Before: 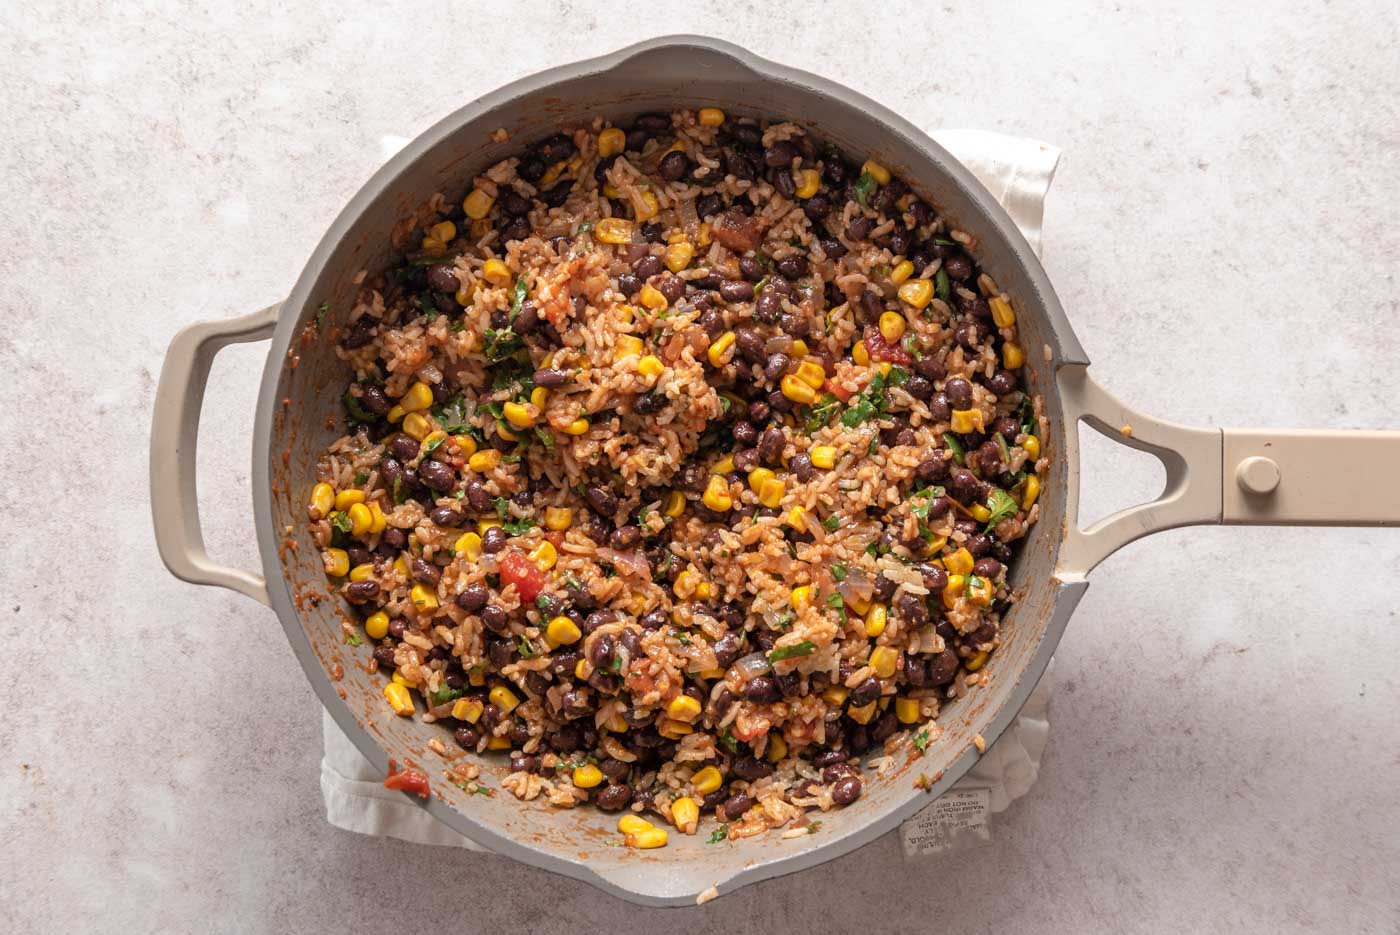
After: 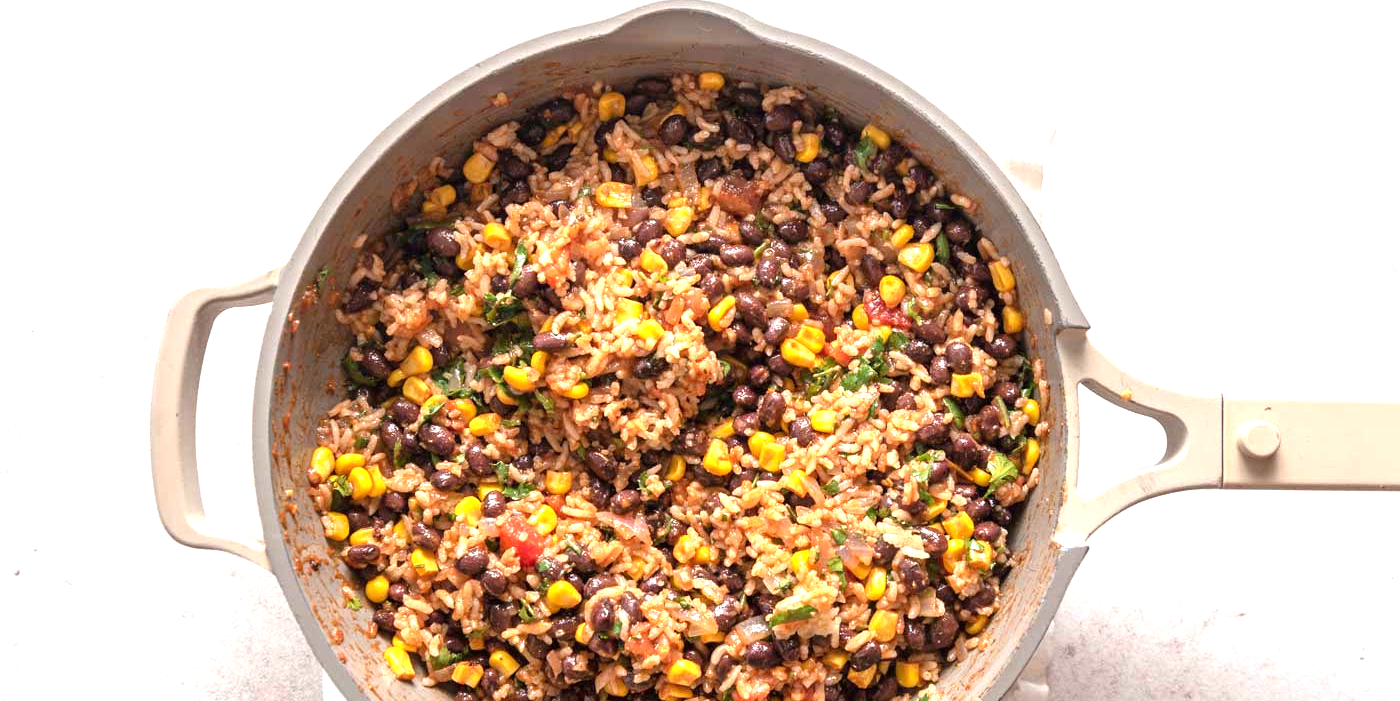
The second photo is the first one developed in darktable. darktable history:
crop: top 3.857%, bottom 21.132%
exposure: black level correction 0, exposure 1.1 EV, compensate exposure bias true, compensate highlight preservation false
